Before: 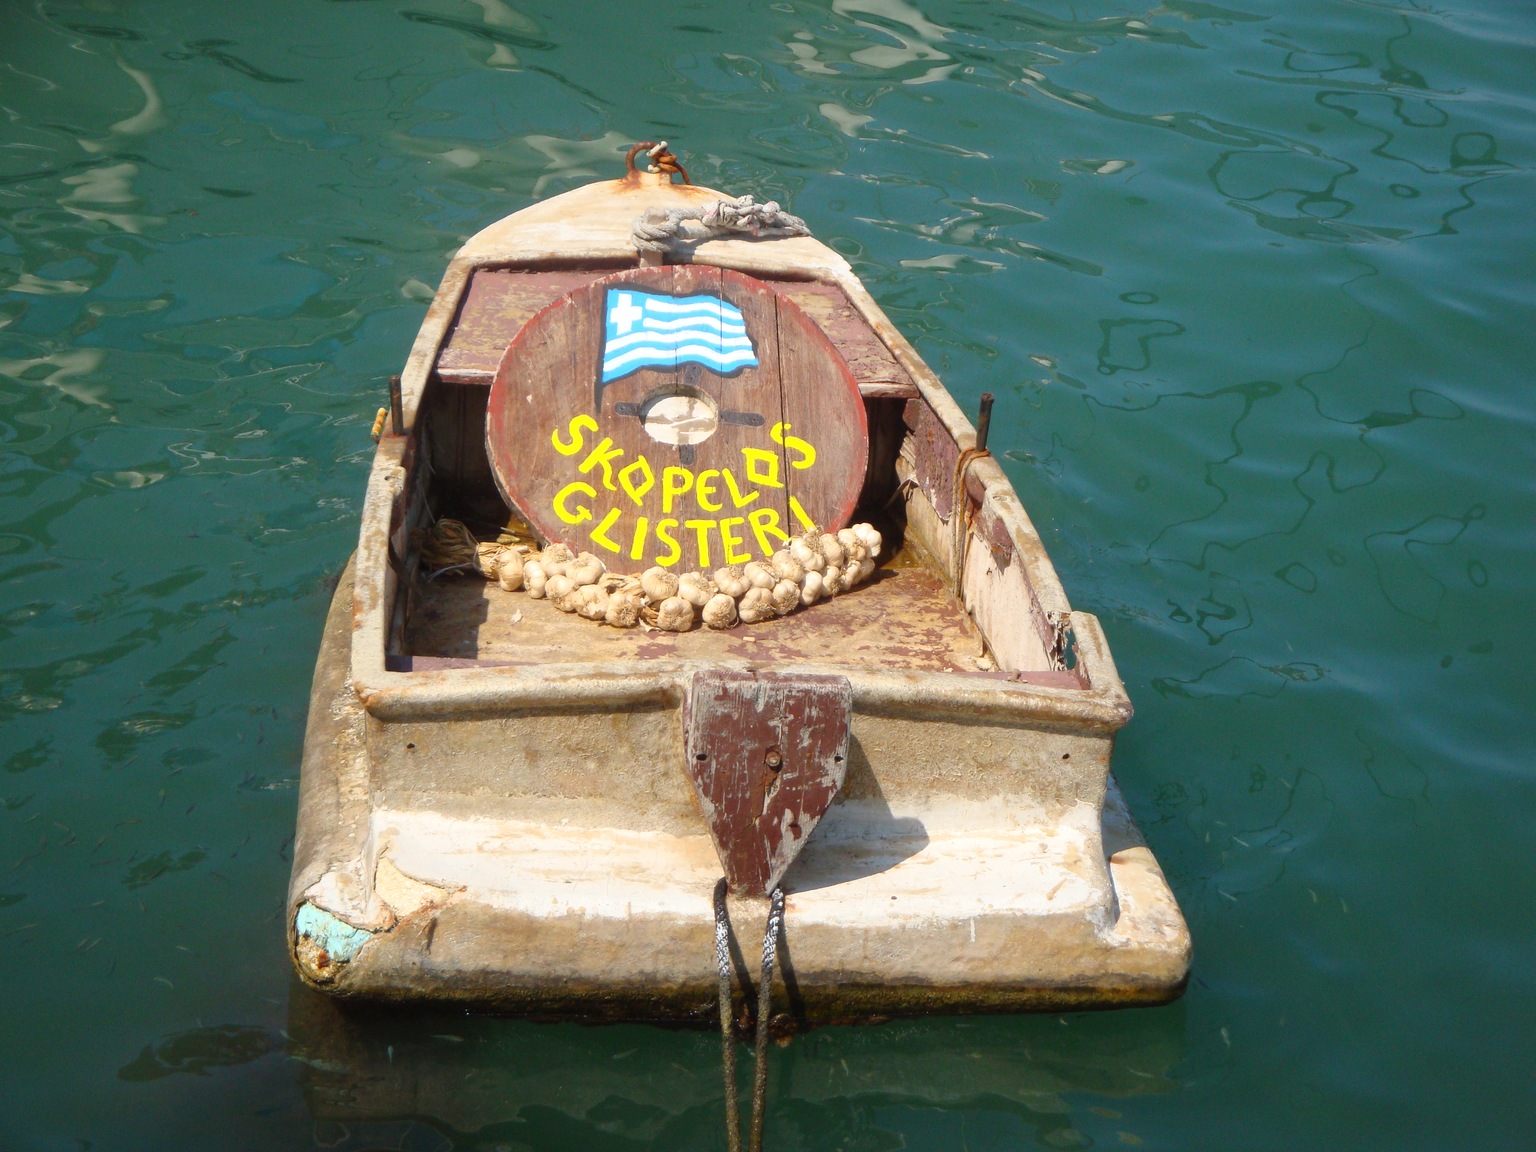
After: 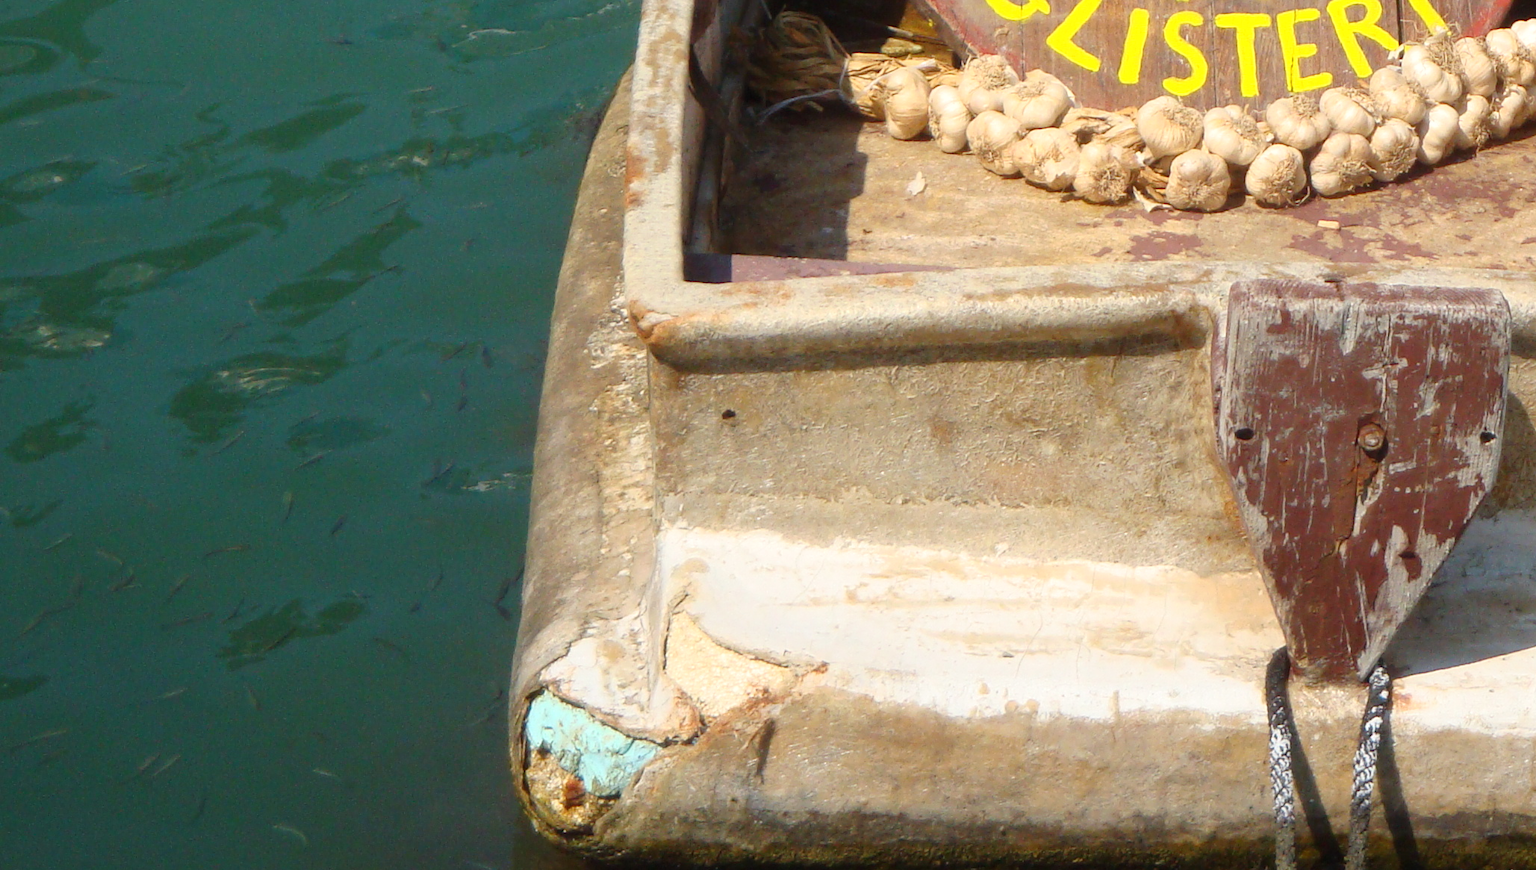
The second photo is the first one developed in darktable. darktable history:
crop: top 44.483%, right 43.593%, bottom 12.892%
white balance: emerald 1
